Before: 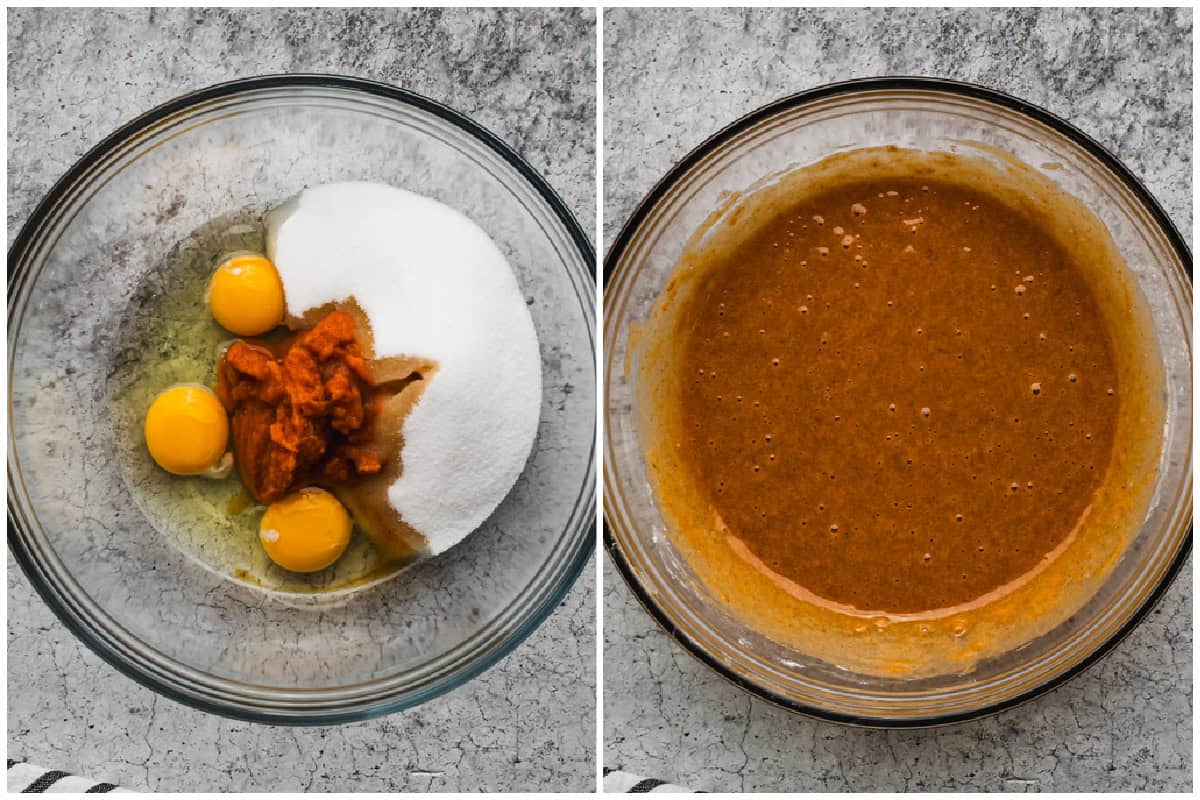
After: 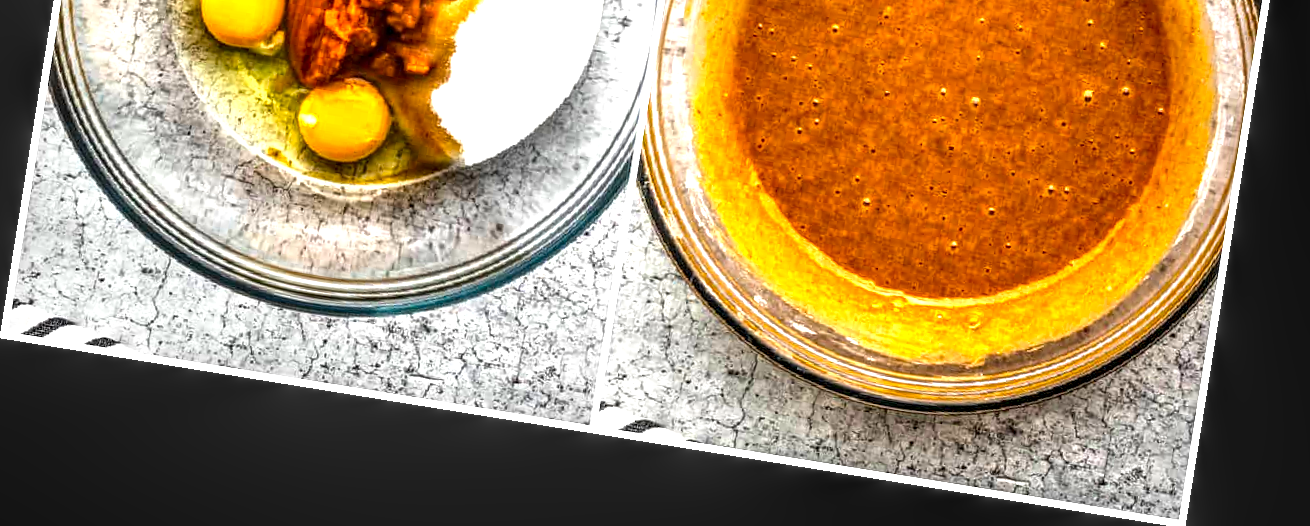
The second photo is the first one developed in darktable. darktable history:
exposure: black level correction 0, exposure 1.55 EV, compensate exposure bias true, compensate highlight preservation false
rotate and perspective: rotation 9.12°, automatic cropping off
color balance rgb: perceptual saturation grading › global saturation 25%, global vibrance 20%
local contrast: highlights 0%, shadows 0%, detail 182%
crop and rotate: top 46.237%
